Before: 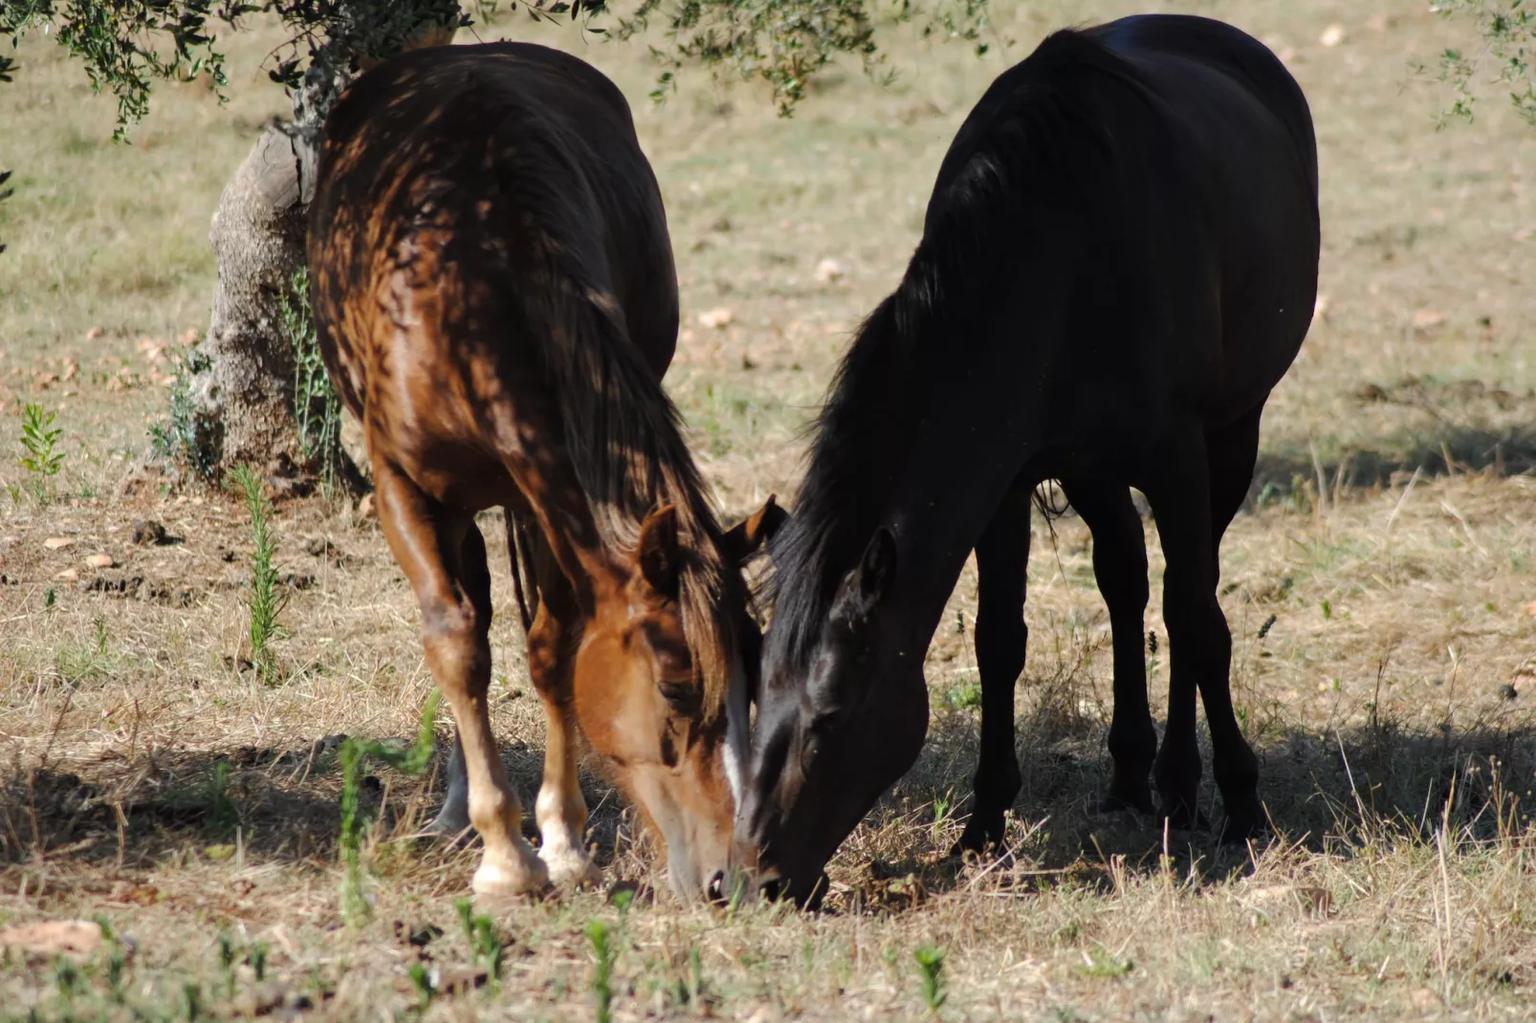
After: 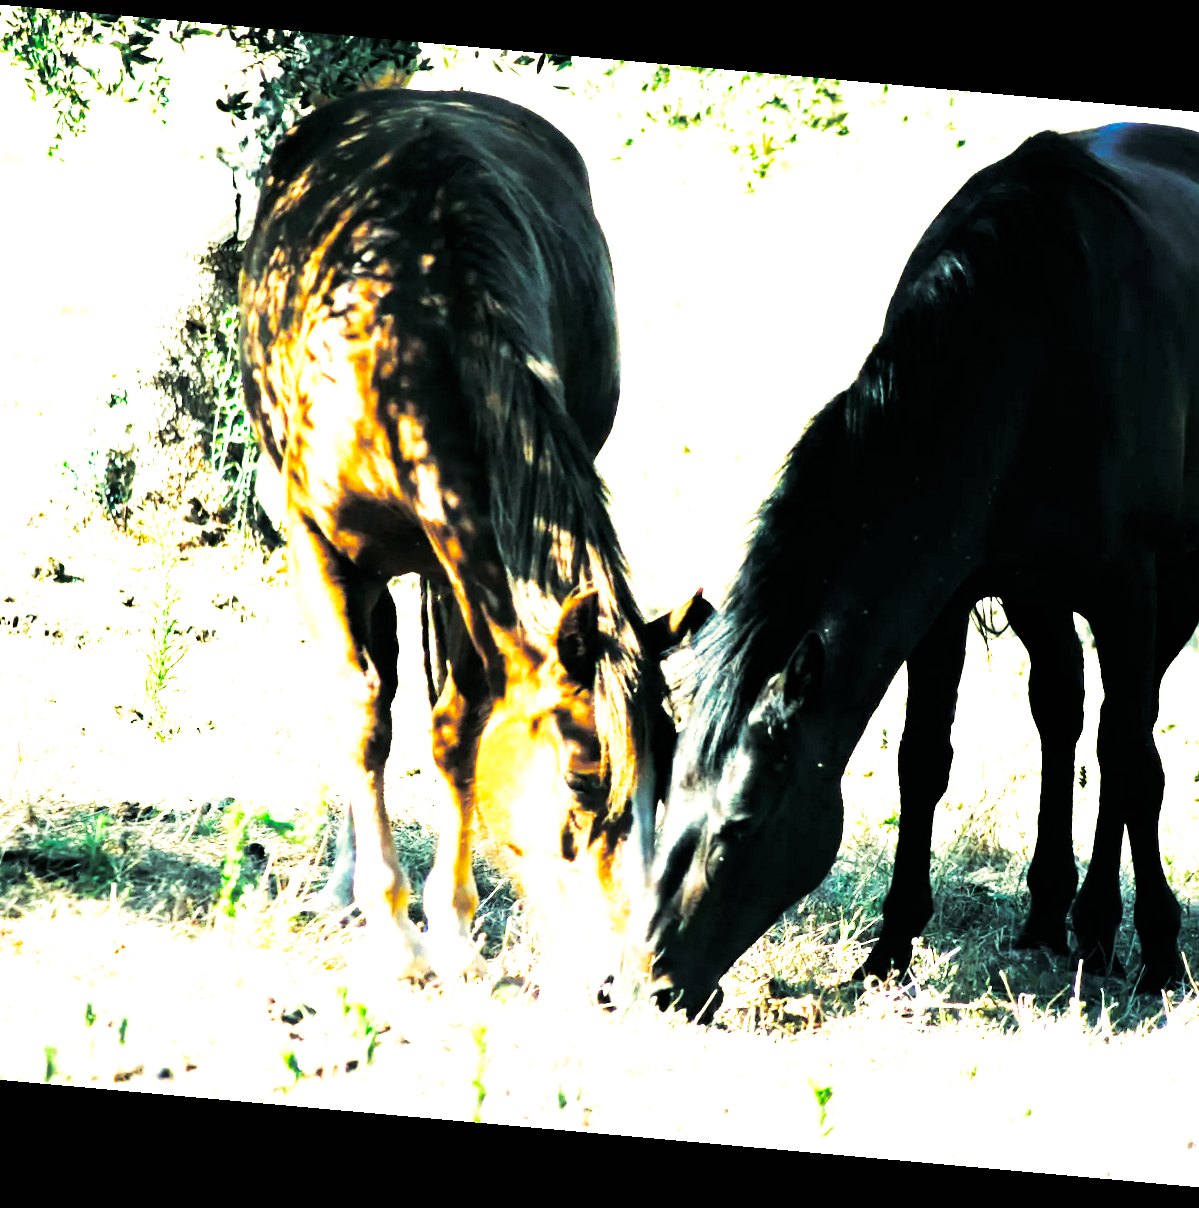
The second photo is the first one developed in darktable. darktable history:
color balance rgb: shadows lift › luminance -7.7%, shadows lift › chroma 2.13%, shadows lift › hue 165.27°, power › luminance -7.77%, power › chroma 1.1%, power › hue 215.88°, highlights gain › luminance 15.15%, highlights gain › chroma 7%, highlights gain › hue 125.57°, global offset › luminance -0.33%, global offset › chroma 0.11%, global offset › hue 165.27°, perceptual saturation grading › global saturation 24.42%, perceptual saturation grading › highlights -24.42%, perceptual saturation grading › mid-tones 24.42%, perceptual saturation grading › shadows 40%, perceptual brilliance grading › global brilliance -5%, perceptual brilliance grading › highlights 24.42%, perceptual brilliance grading › mid-tones 7%, perceptual brilliance grading › shadows -5%
crop and rotate: left 9.061%, right 20.142%
base curve: curves: ch0 [(0, 0) (0.007, 0.004) (0.027, 0.03) (0.046, 0.07) (0.207, 0.54) (0.442, 0.872) (0.673, 0.972) (1, 1)], preserve colors none
grain: coarseness 0.09 ISO, strength 10%
rotate and perspective: rotation 5.12°, automatic cropping off
split-toning: shadows › hue 43.2°, shadows › saturation 0, highlights › hue 50.4°, highlights › saturation 1
exposure: black level correction 0.001, exposure 1.735 EV, compensate highlight preservation false
